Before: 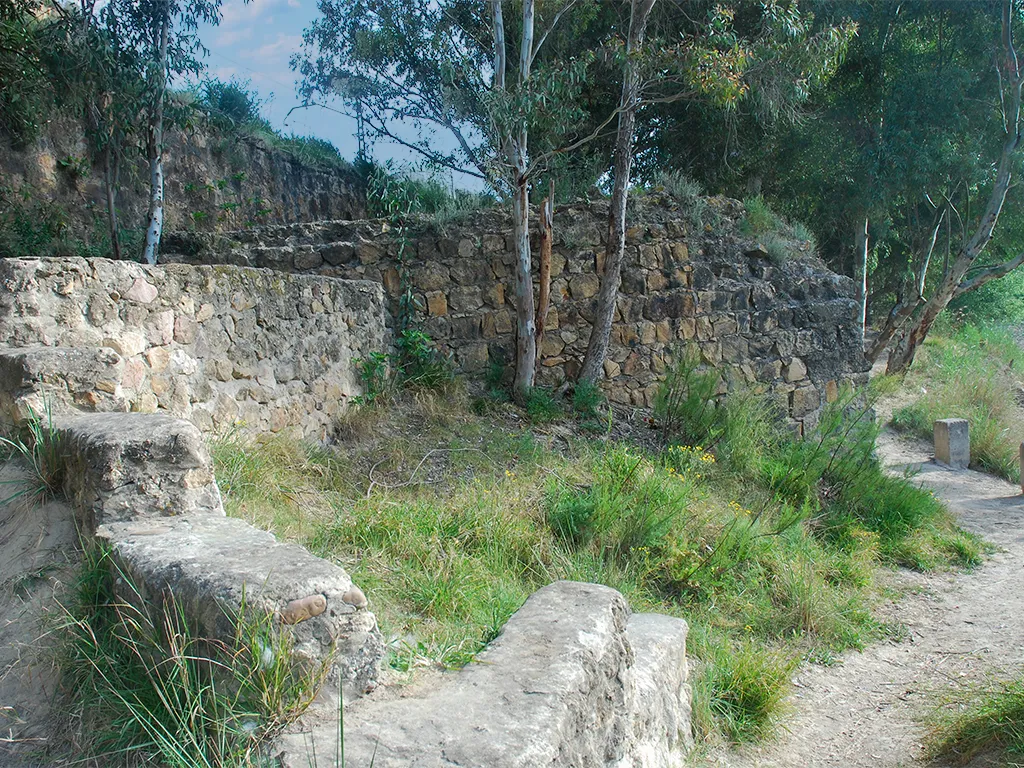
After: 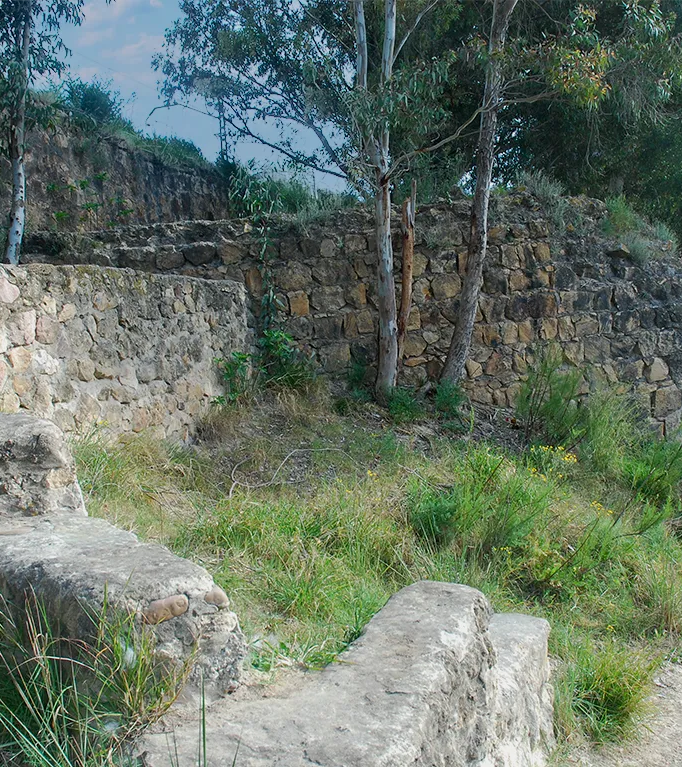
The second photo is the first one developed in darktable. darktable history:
exposure: black level correction 0.001, exposure -0.2 EV, compensate highlight preservation false
crop and rotate: left 13.537%, right 19.796%
